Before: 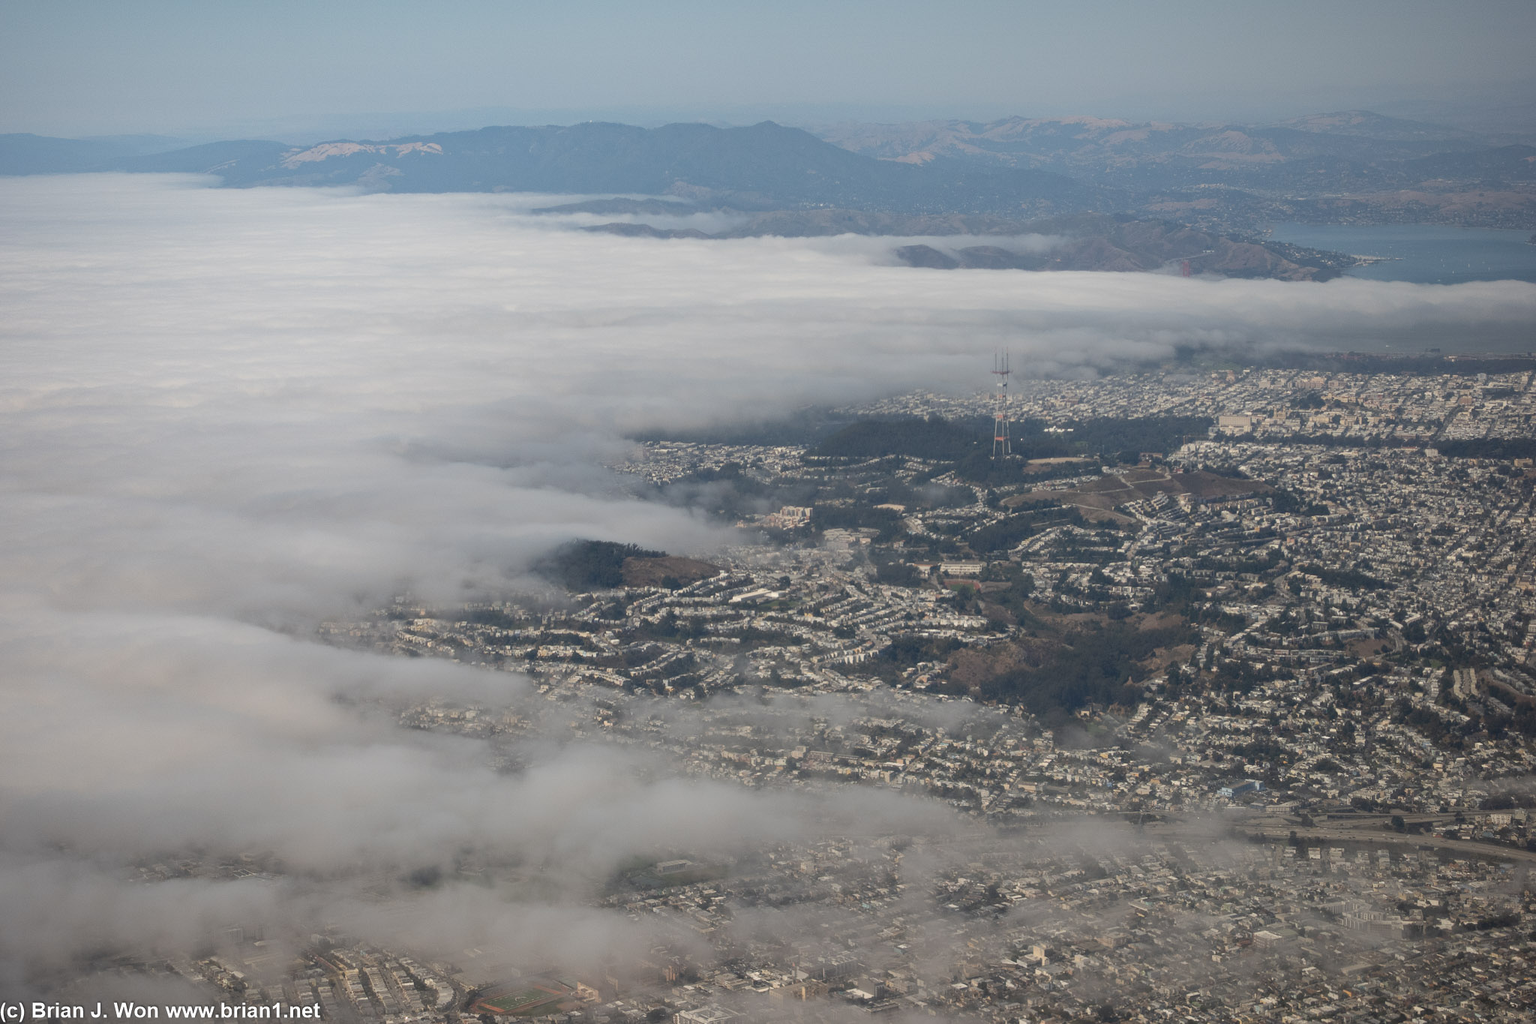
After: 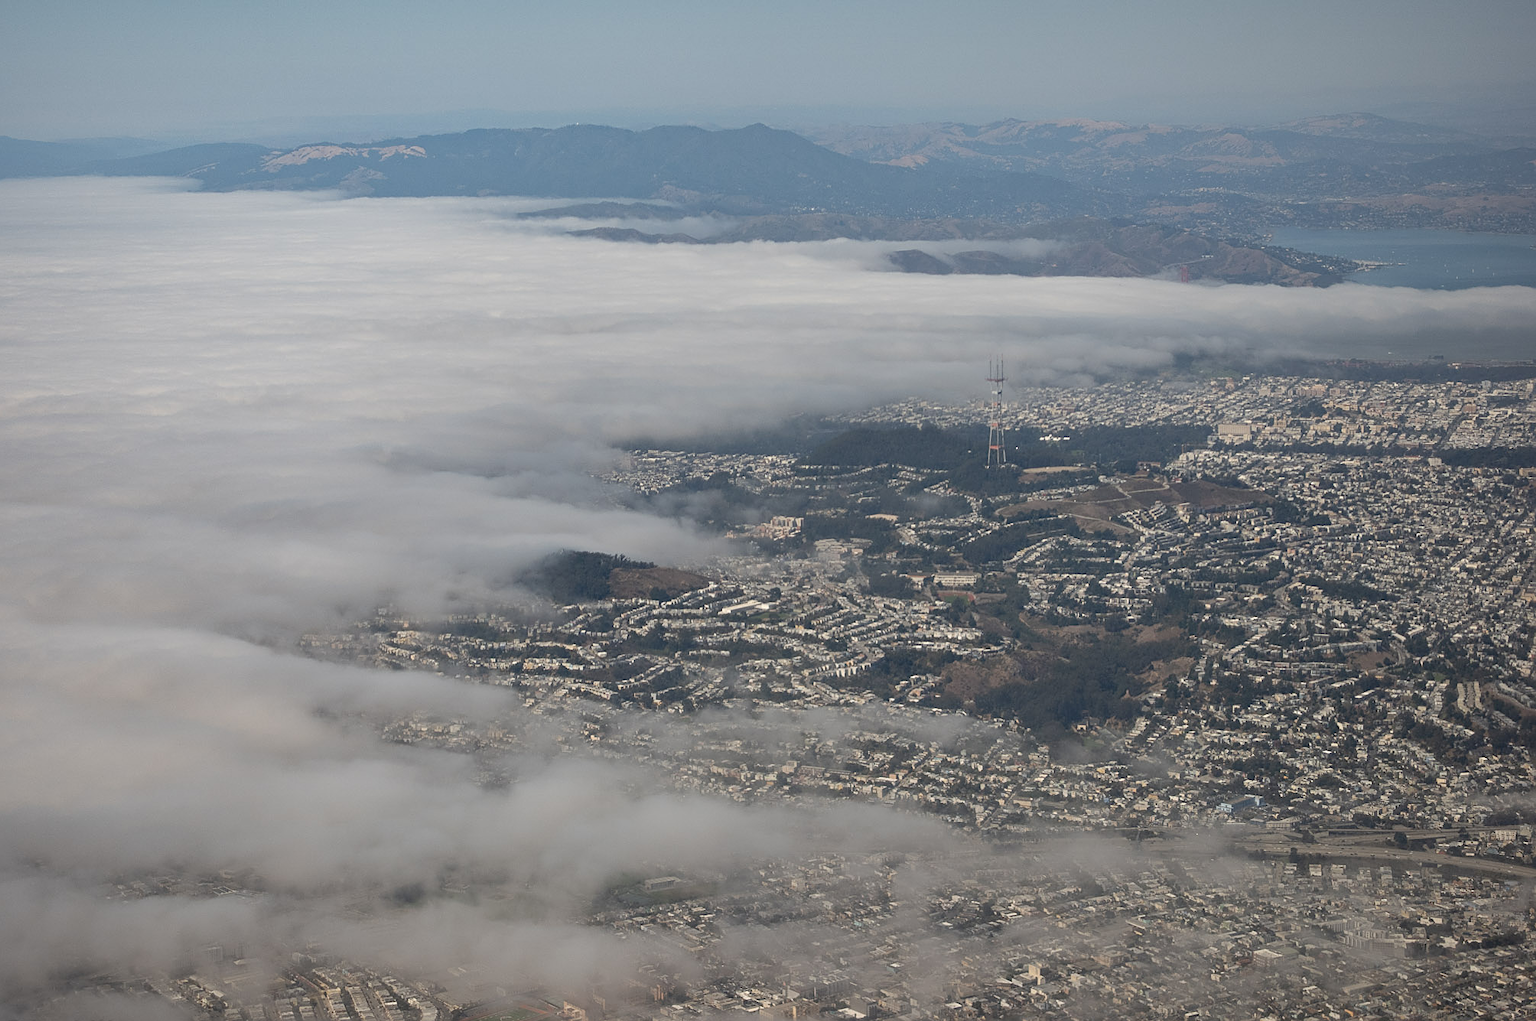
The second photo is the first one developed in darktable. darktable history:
sharpen: on, module defaults
shadows and highlights: shadows 48.57, highlights -41.06, shadows color adjustment 97.66%, soften with gaussian
crop: left 1.633%, right 0.28%, bottom 2.085%
